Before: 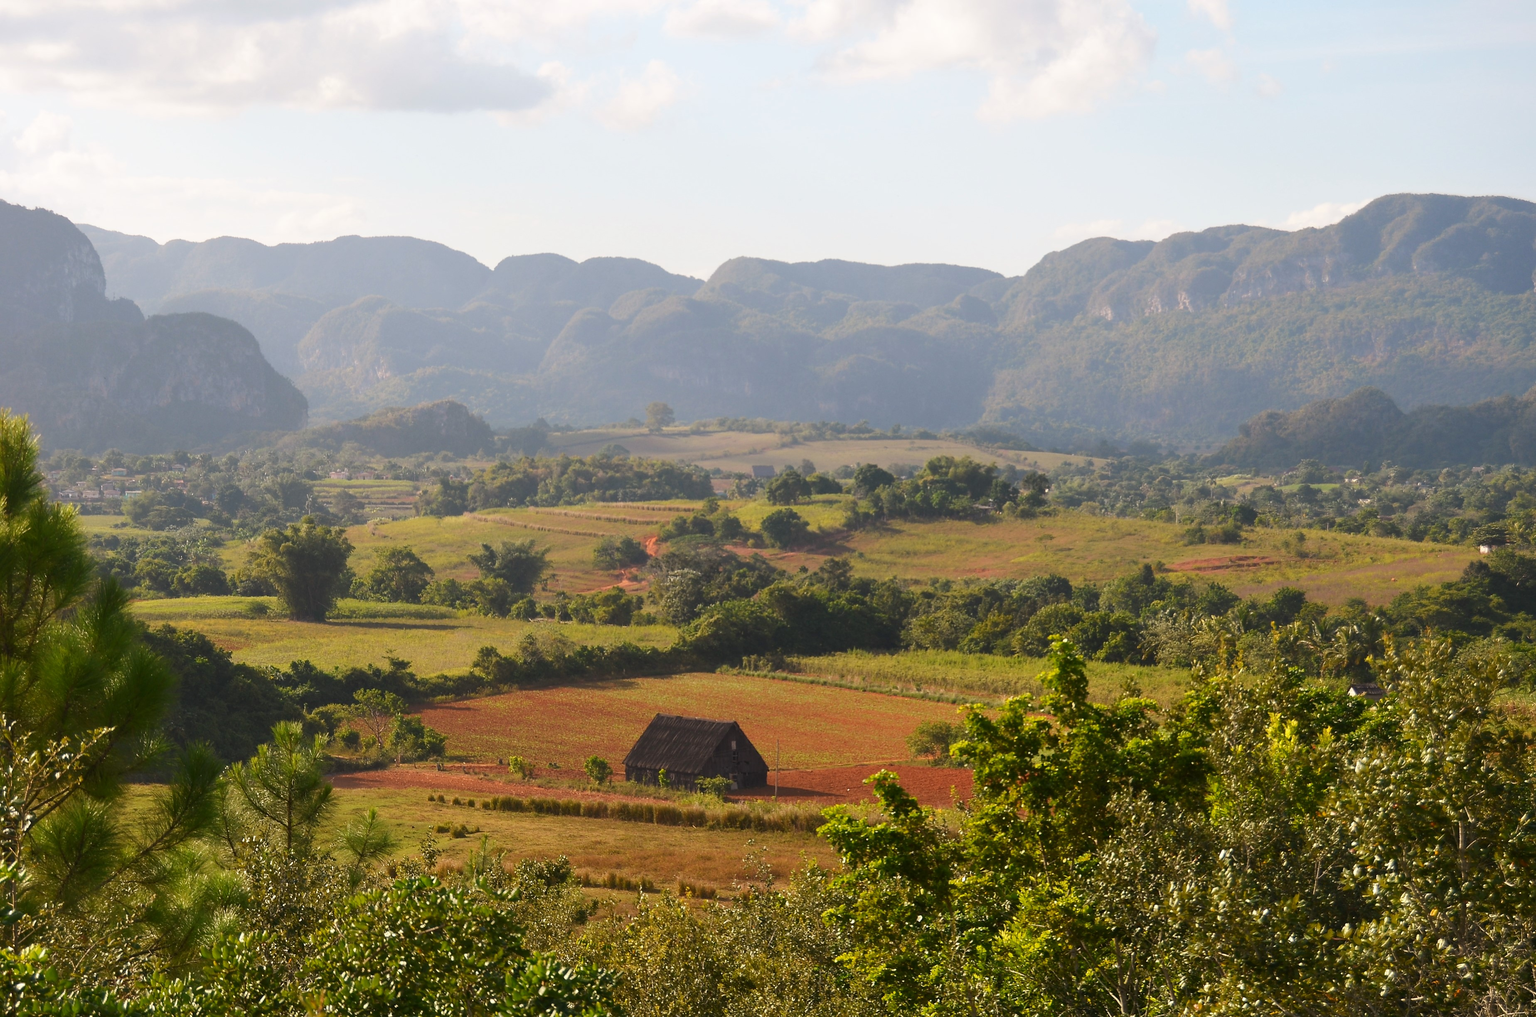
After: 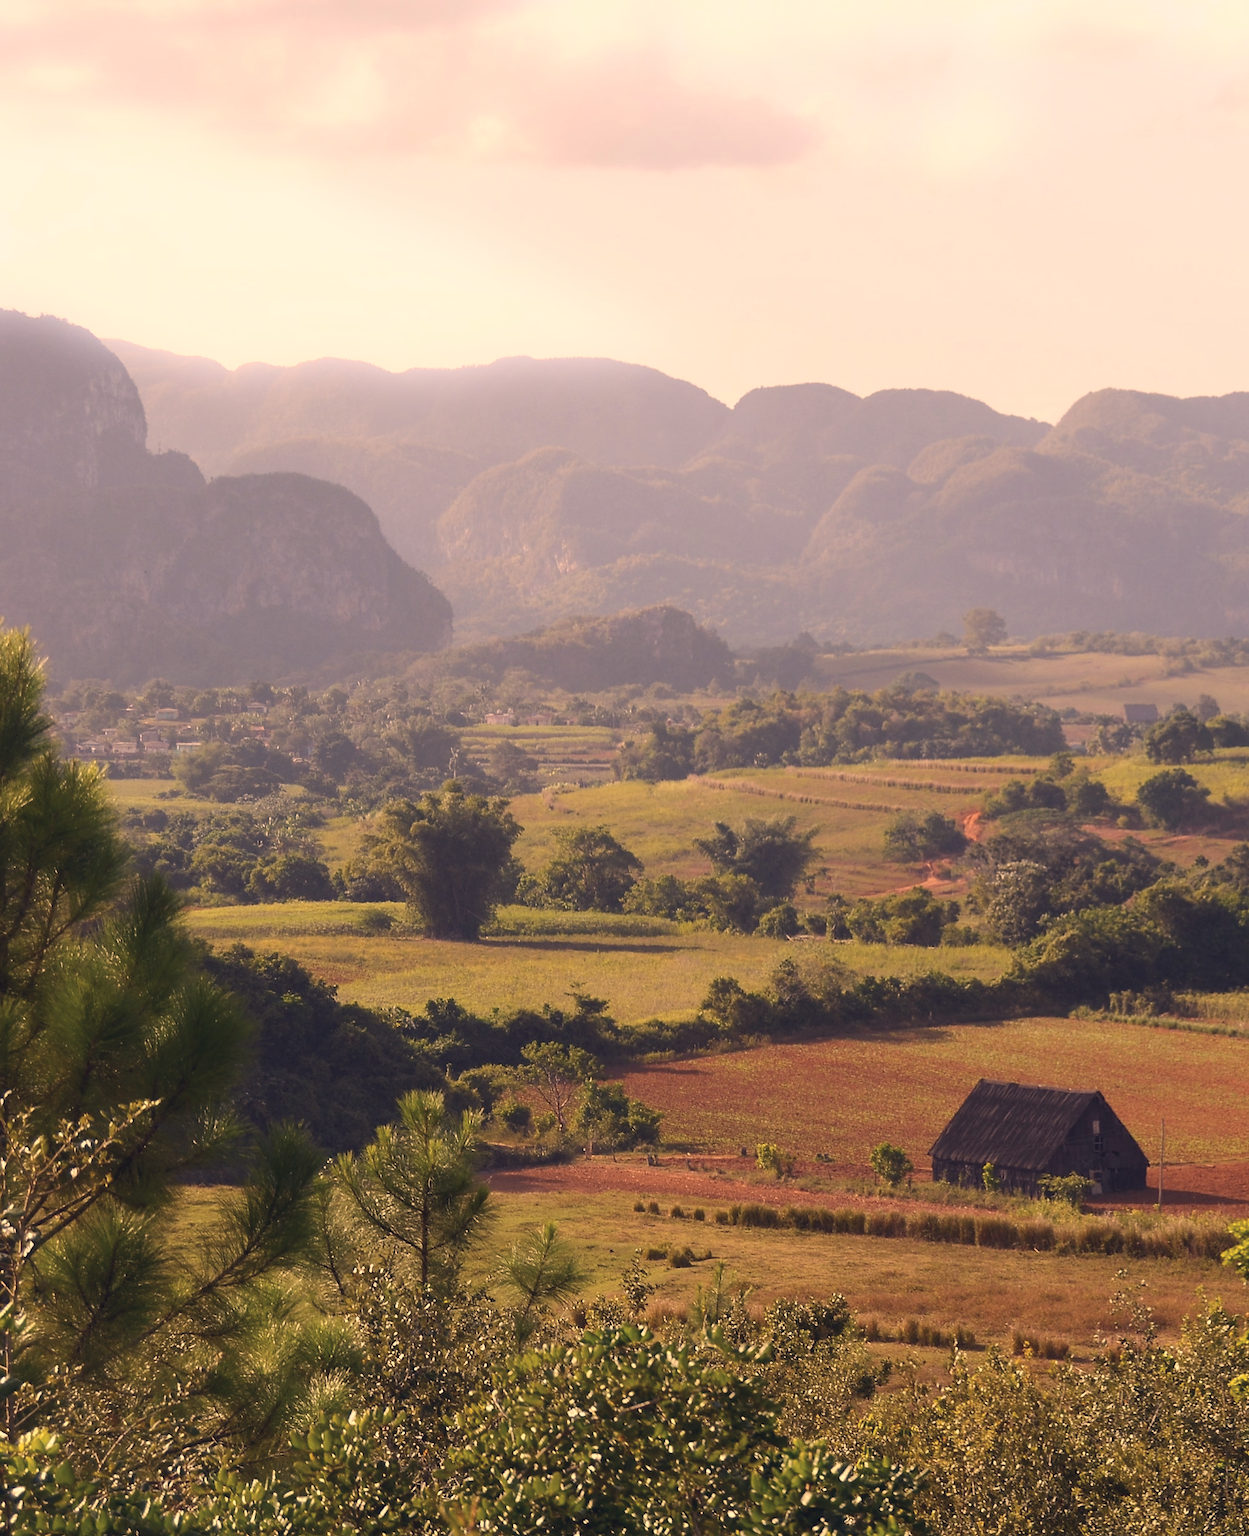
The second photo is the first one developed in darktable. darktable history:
crop: left 0.587%, right 45.588%, bottom 0.086%
color correction: highlights a* 19.59, highlights b* 27.49, shadows a* 3.46, shadows b* -17.28, saturation 0.73
bloom: size 9%, threshold 100%, strength 7%
